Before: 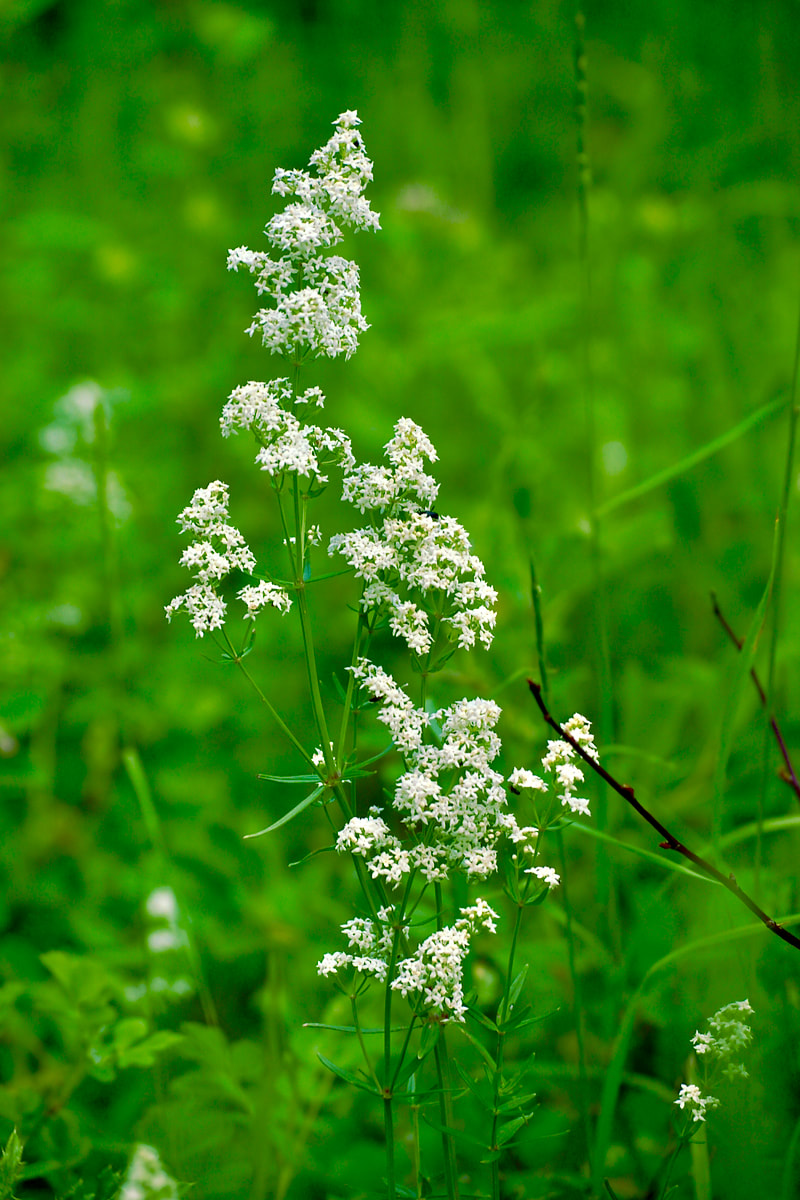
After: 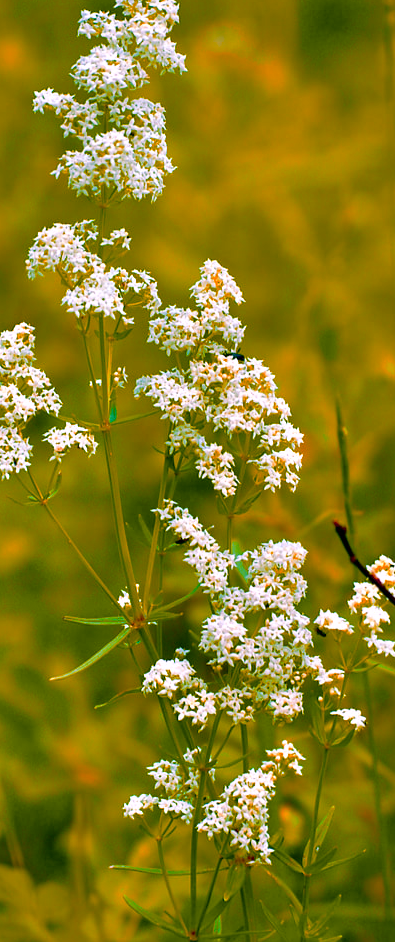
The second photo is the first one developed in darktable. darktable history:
color zones: curves: ch1 [(0.24, 0.634) (0.75, 0.5)]; ch2 [(0.253, 0.437) (0.745, 0.491)], mix 102.12%
white balance: red 1.066, blue 1.119
color balance rgb: perceptual saturation grading › global saturation 10%, global vibrance 10%
crop and rotate: angle 0.02°, left 24.353%, top 13.219%, right 26.156%, bottom 8.224%
